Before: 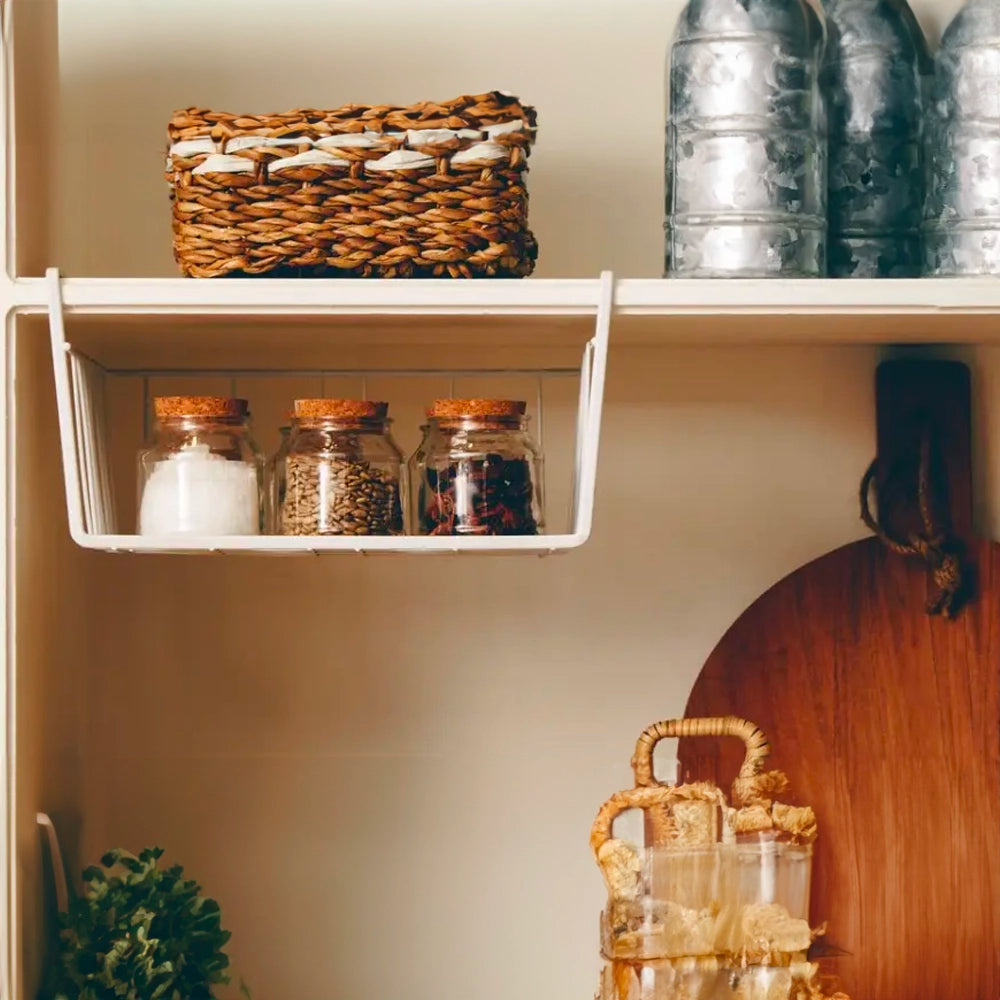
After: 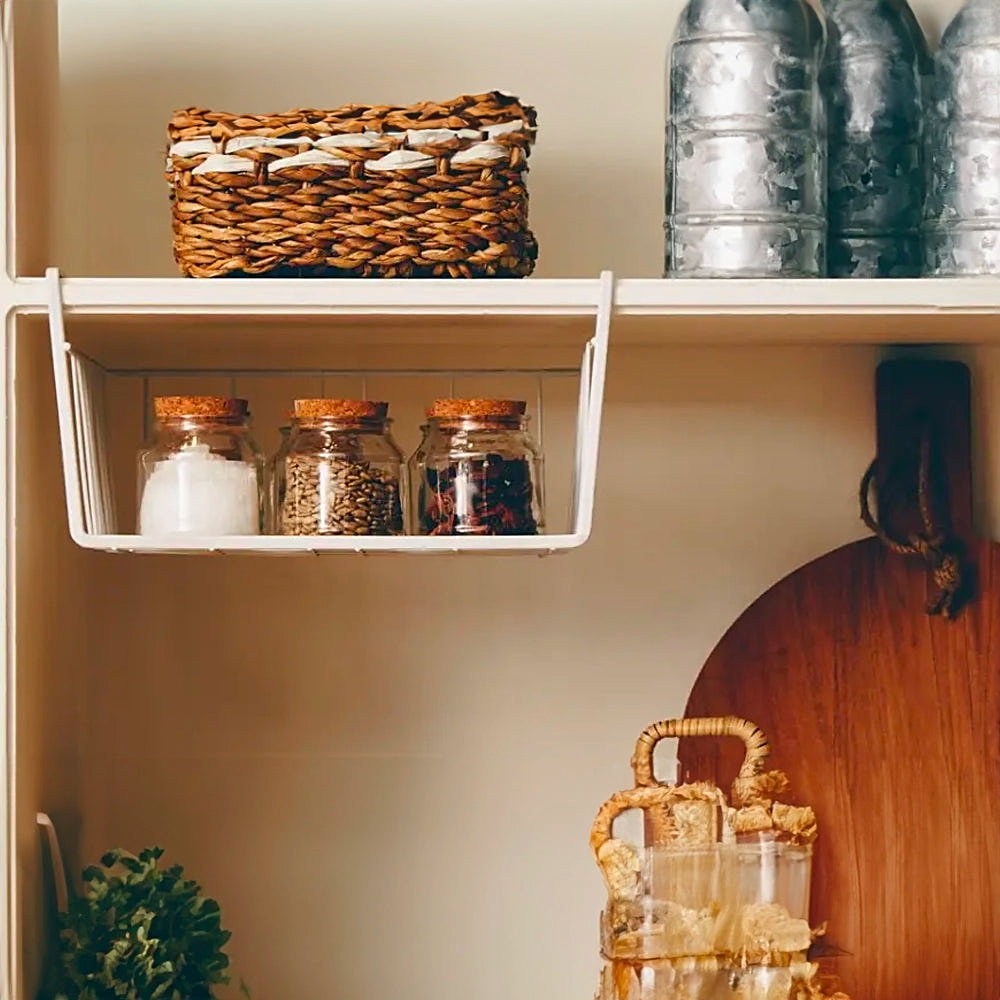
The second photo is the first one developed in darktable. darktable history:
tone equalizer: -7 EV 0.205 EV, -6 EV 0.102 EV, -5 EV 0.086 EV, -4 EV 0.075 EV, -2 EV -0.037 EV, -1 EV -0.02 EV, +0 EV -0.075 EV
sharpen: on, module defaults
